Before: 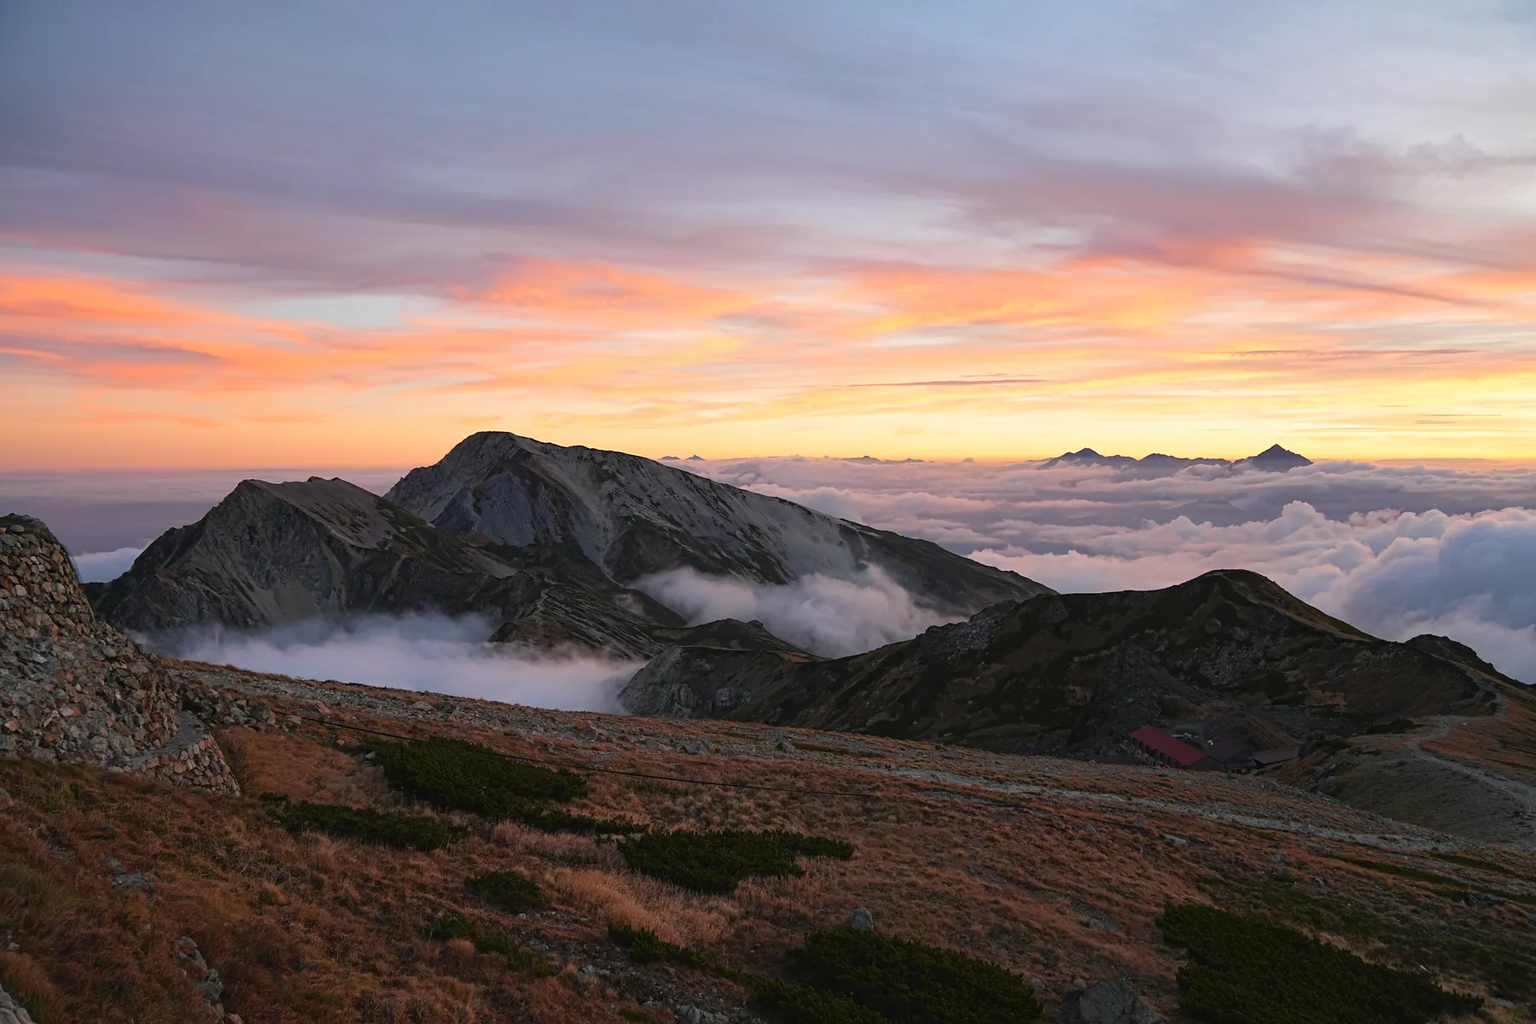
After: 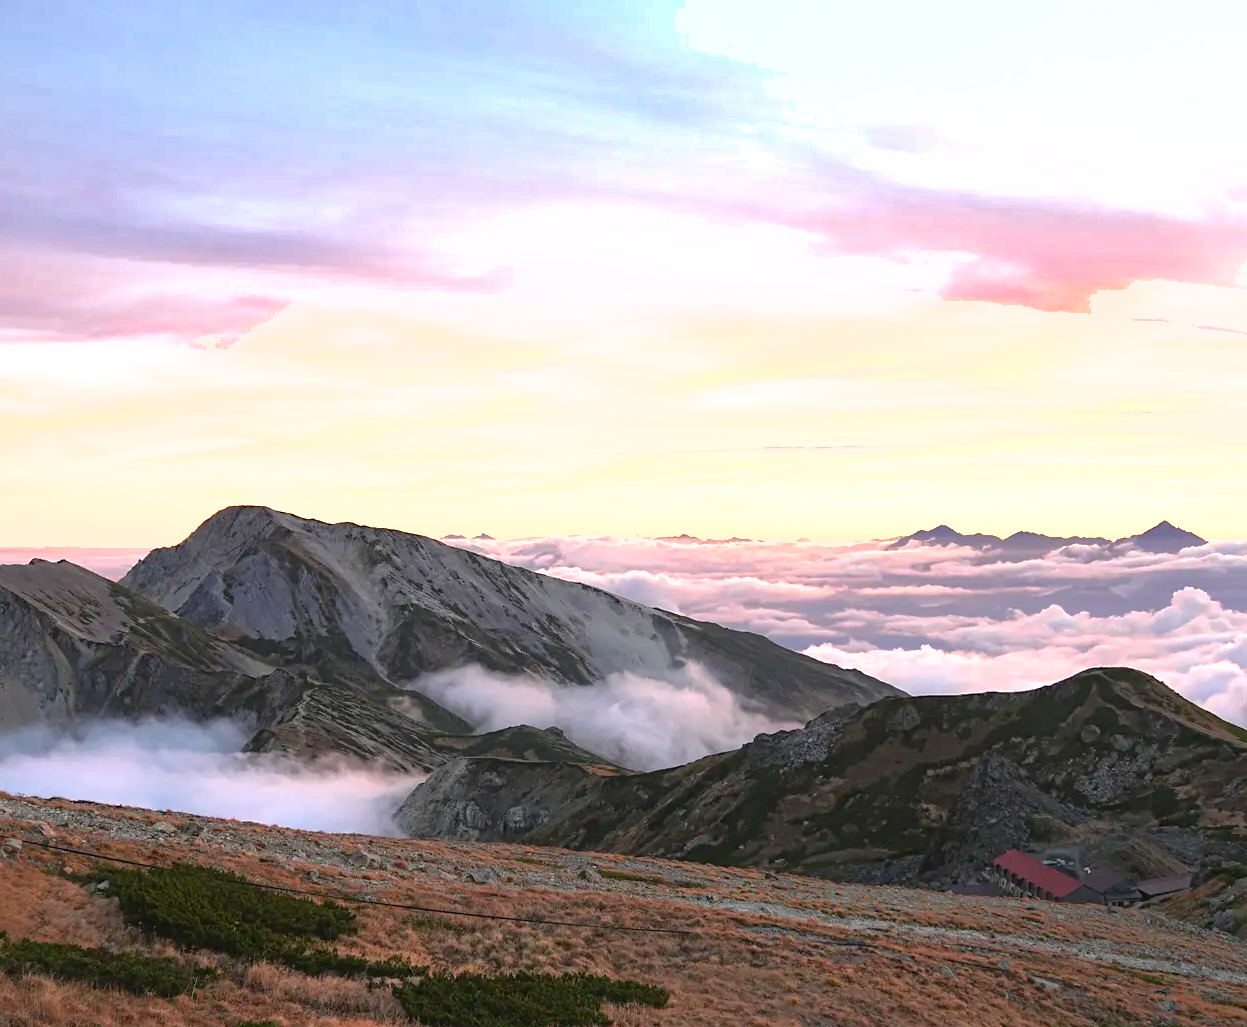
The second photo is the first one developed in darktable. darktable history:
exposure: black level correction 0.001, exposure 0.966 EV, compensate exposure bias true, compensate highlight preservation false
tone equalizer: -8 EV -0.413 EV, -7 EV -0.362 EV, -6 EV -0.305 EV, -5 EV -0.242 EV, -3 EV 0.24 EV, -2 EV 0.351 EV, -1 EV 0.405 EV, +0 EV 0.398 EV
crop: left 18.431%, right 12.243%, bottom 14.386%
shadows and highlights: on, module defaults
